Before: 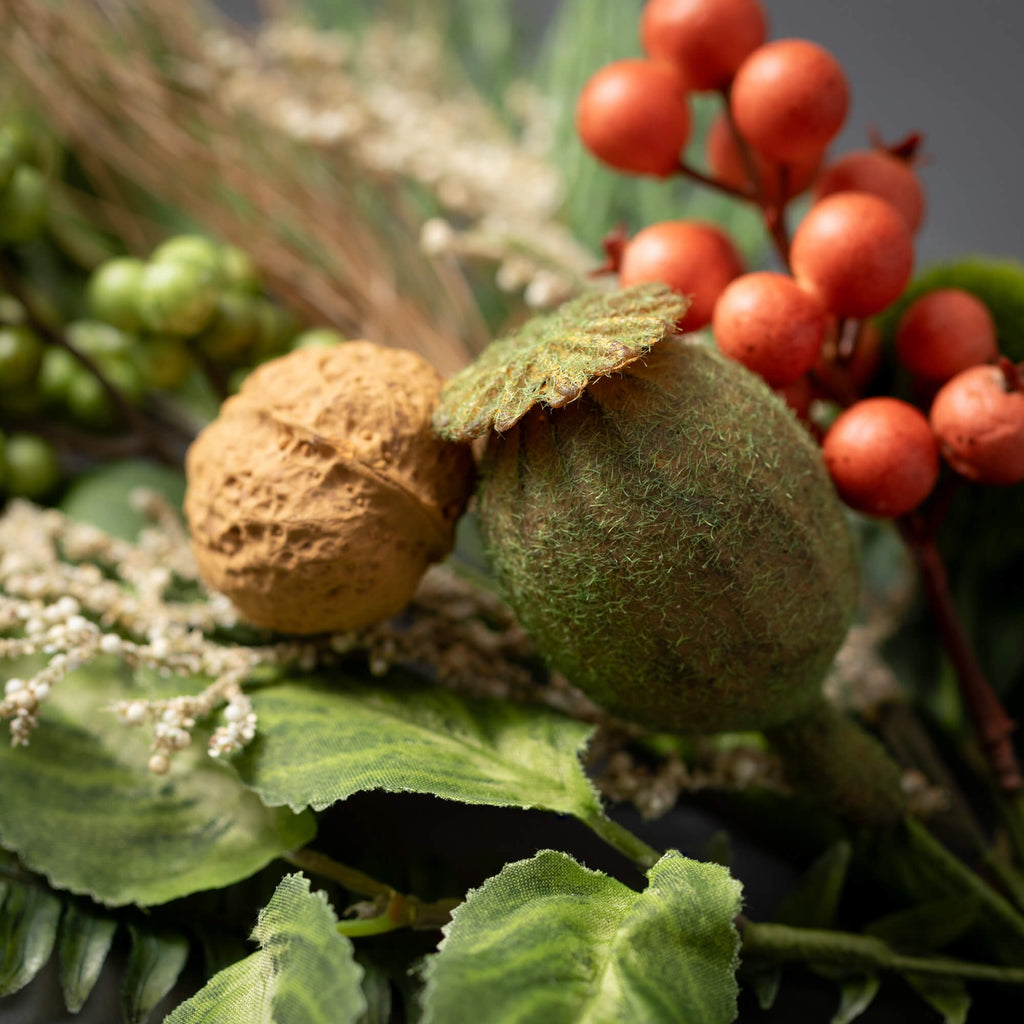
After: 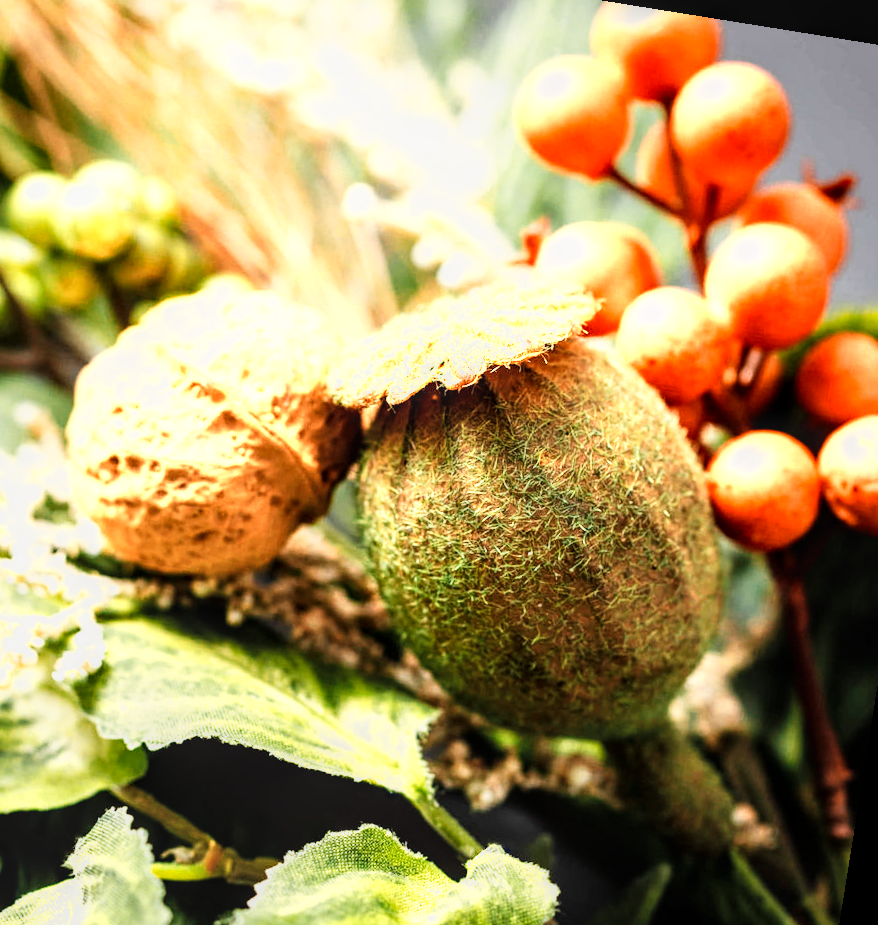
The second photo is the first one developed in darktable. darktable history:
exposure: black level correction 0, exposure 0.5 EV, compensate highlight preservation false
crop: left 16.768%, top 8.653%, right 8.362%, bottom 12.485%
local contrast: on, module defaults
rotate and perspective: rotation 9.12°, automatic cropping off
shadows and highlights: shadows 25, white point adjustment -3, highlights -30
base curve: curves: ch0 [(0, 0) (0.007, 0.004) (0.027, 0.03) (0.046, 0.07) (0.207, 0.54) (0.442, 0.872) (0.673, 0.972) (1, 1)], preserve colors none
tone equalizer: on, module defaults
color zones: curves: ch0 [(0.018, 0.548) (0.197, 0.654) (0.425, 0.447) (0.605, 0.658) (0.732, 0.579)]; ch1 [(0.105, 0.531) (0.224, 0.531) (0.386, 0.39) (0.618, 0.456) (0.732, 0.456) (0.956, 0.421)]; ch2 [(0.039, 0.583) (0.215, 0.465) (0.399, 0.544) (0.465, 0.548) (0.614, 0.447) (0.724, 0.43) (0.882, 0.623) (0.956, 0.632)]
